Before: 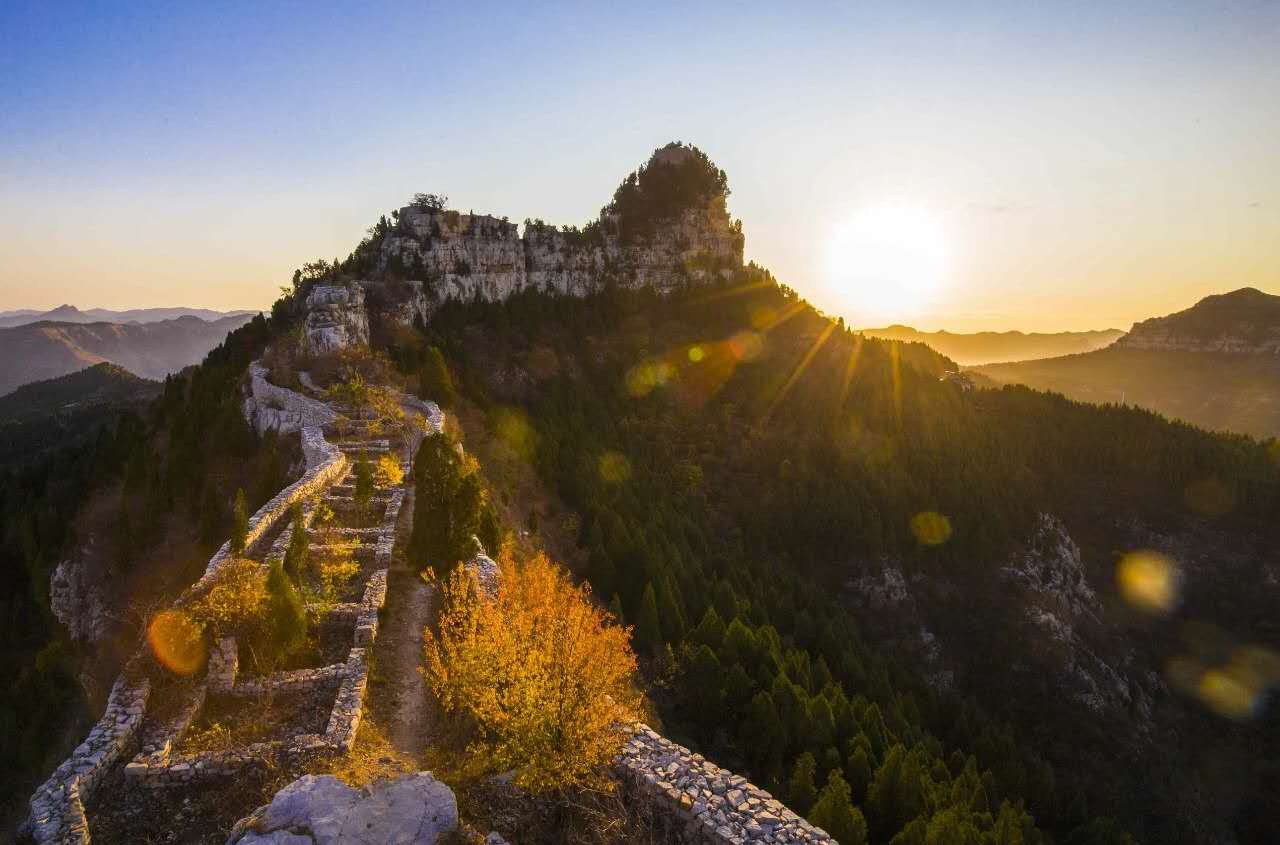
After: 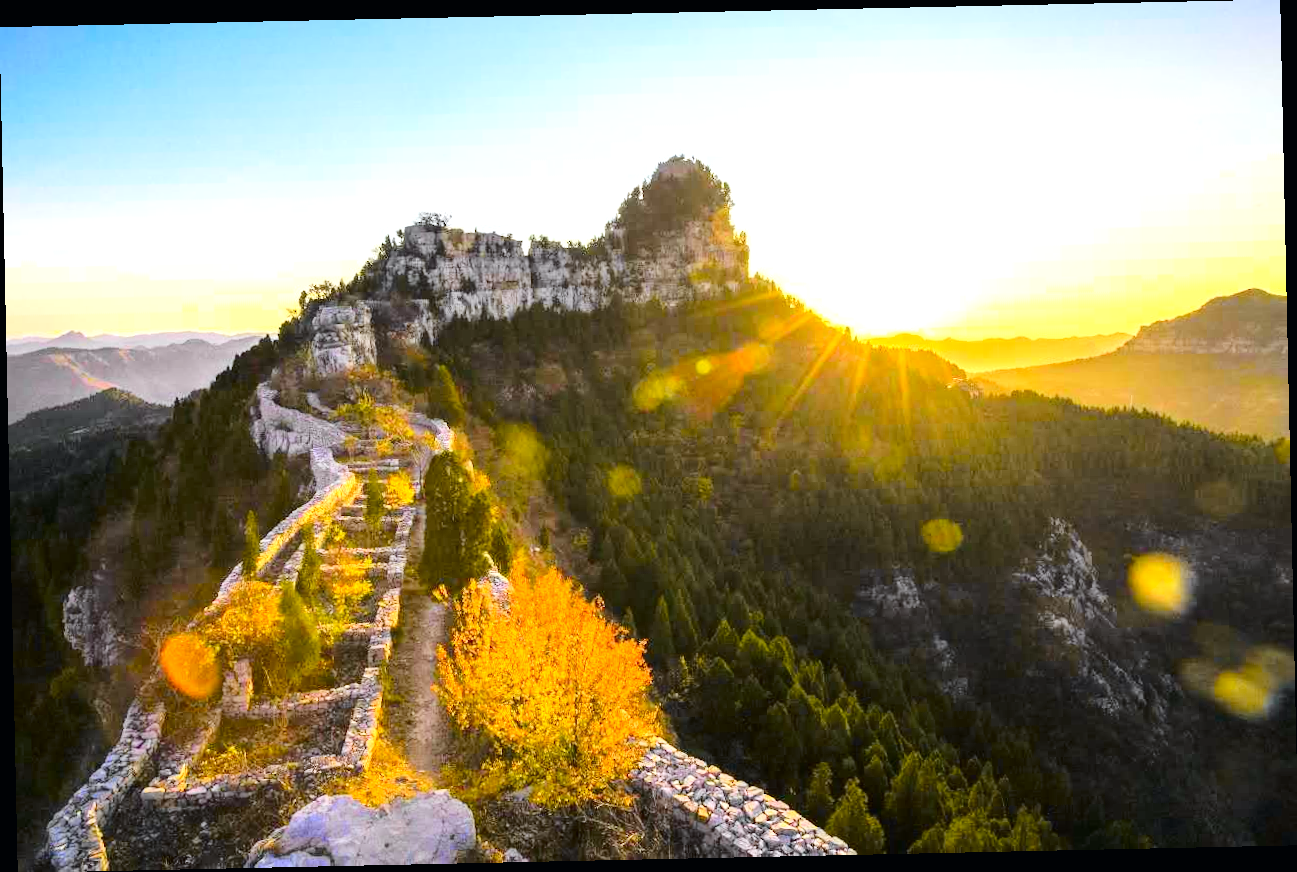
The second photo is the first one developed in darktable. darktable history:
tone curve: curves: ch0 [(0, 0) (0.11, 0.061) (0.256, 0.259) (0.398, 0.494) (0.498, 0.611) (0.65, 0.757) (0.835, 0.883) (1, 0.961)]; ch1 [(0, 0) (0.346, 0.307) (0.408, 0.369) (0.453, 0.457) (0.482, 0.479) (0.502, 0.498) (0.521, 0.51) (0.553, 0.554) (0.618, 0.65) (0.693, 0.727) (1, 1)]; ch2 [(0, 0) (0.366, 0.337) (0.434, 0.46) (0.485, 0.494) (0.5, 0.494) (0.511, 0.508) (0.537, 0.55) (0.579, 0.599) (0.621, 0.693) (1, 1)], color space Lab, independent channels, preserve colors none
rotate and perspective: rotation -1.24°, automatic cropping off
white balance: red 0.974, blue 1.044
exposure: black level correction 0, exposure 1.1 EV, compensate highlight preservation false
